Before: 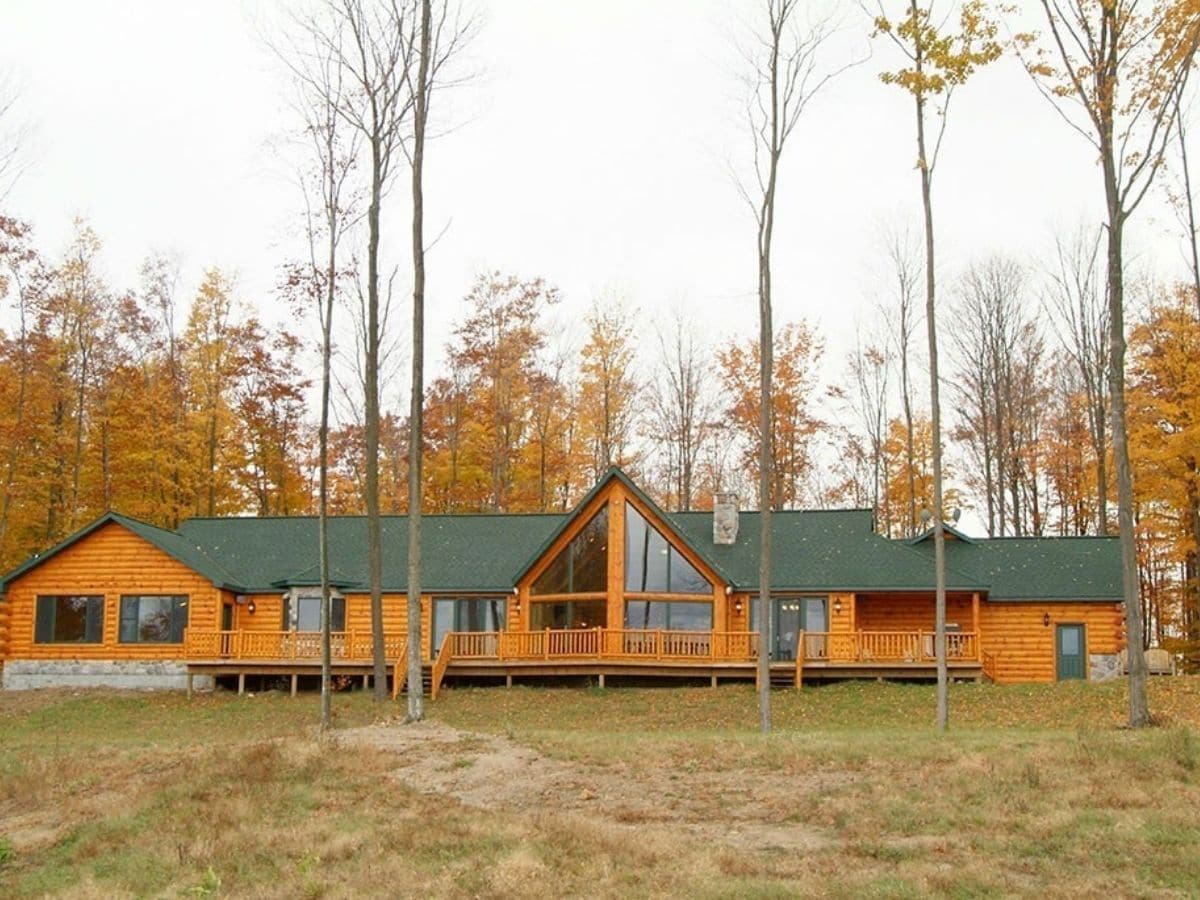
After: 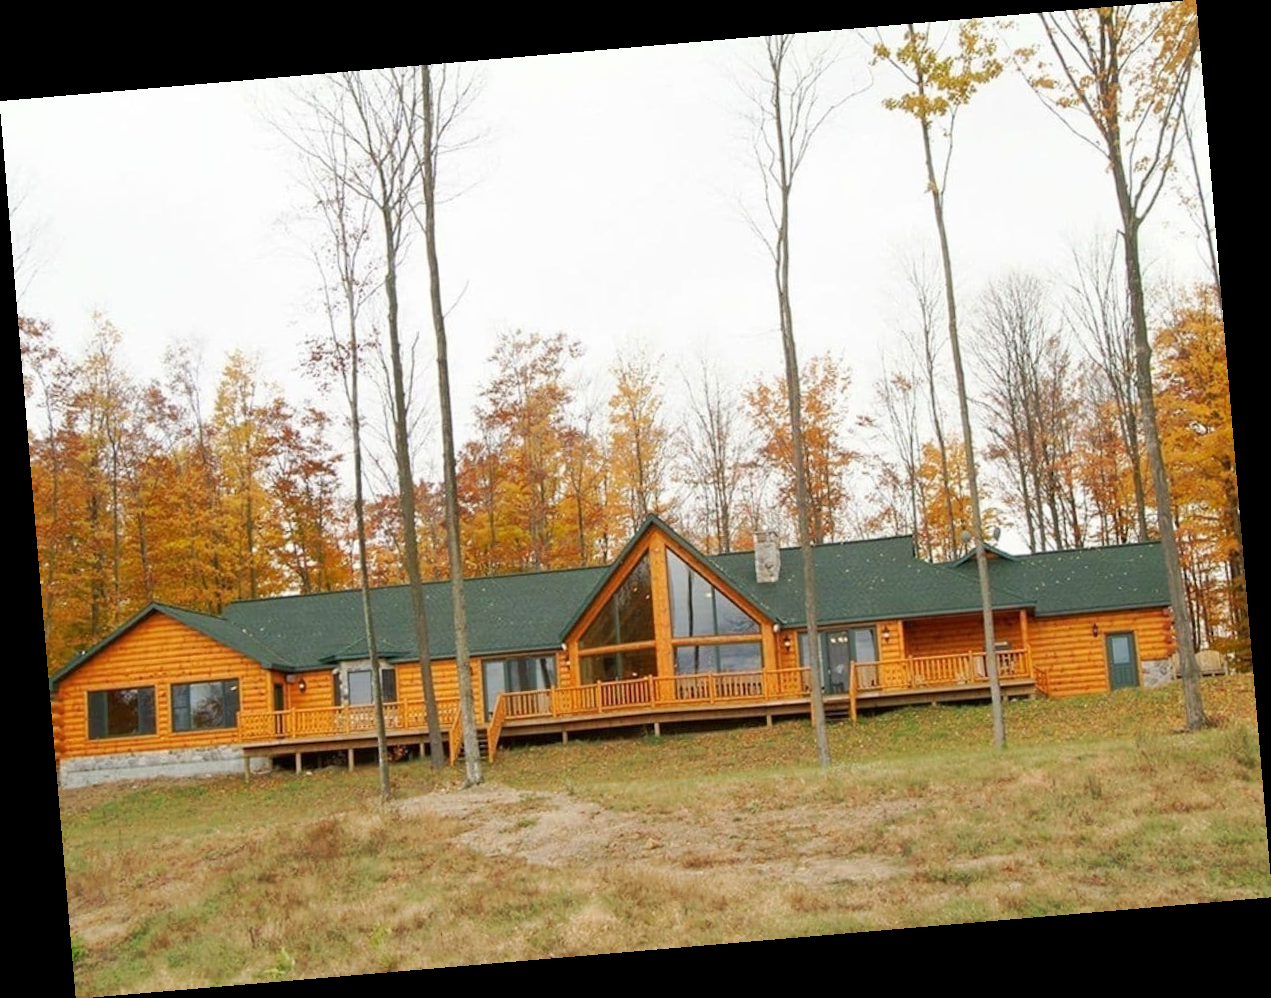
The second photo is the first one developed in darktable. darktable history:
rotate and perspective: rotation -4.86°, automatic cropping off
tone curve: curves: ch0 [(0, 0) (0.003, 0.003) (0.011, 0.011) (0.025, 0.025) (0.044, 0.044) (0.069, 0.069) (0.1, 0.099) (0.136, 0.135) (0.177, 0.177) (0.224, 0.224) (0.277, 0.276) (0.335, 0.334) (0.399, 0.398) (0.468, 0.467) (0.543, 0.565) (0.623, 0.641) (0.709, 0.723) (0.801, 0.81) (0.898, 0.902) (1, 1)], preserve colors none
